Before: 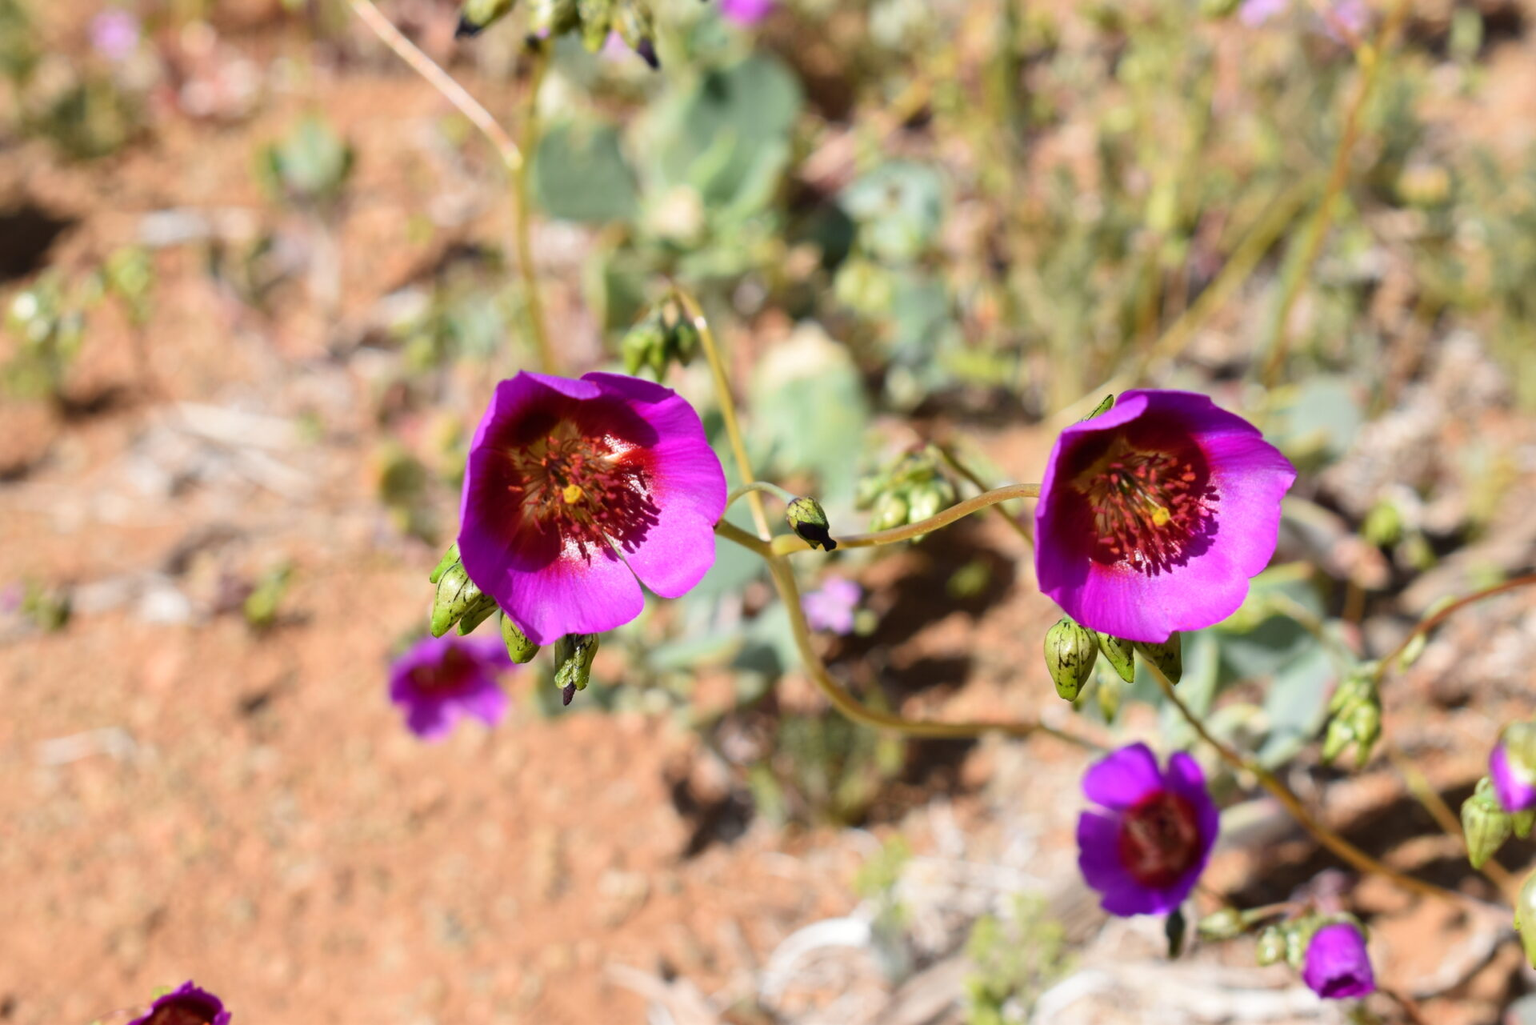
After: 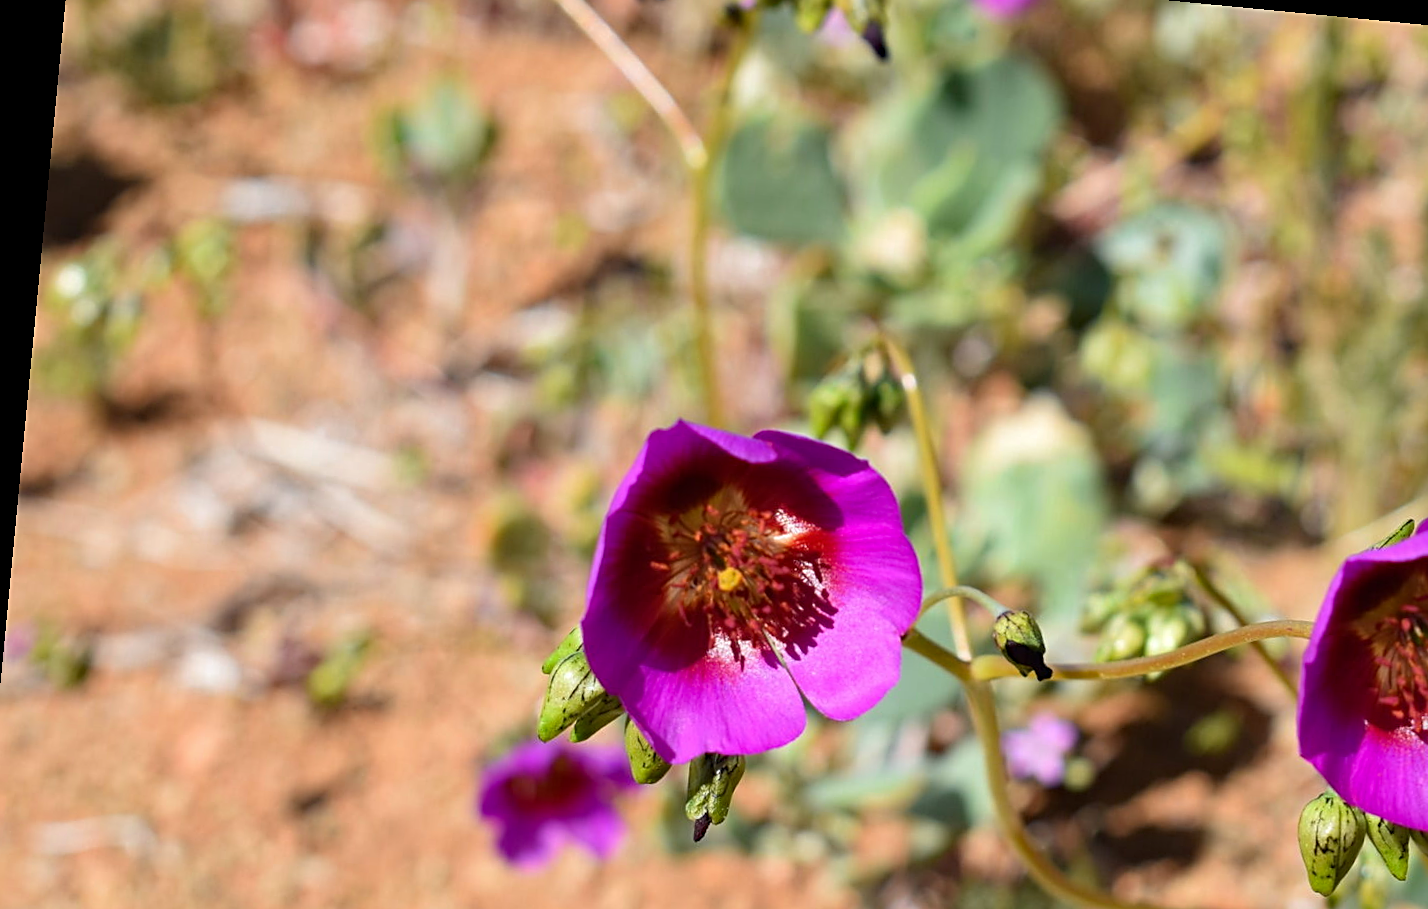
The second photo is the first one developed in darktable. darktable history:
haze removal: compatibility mode true, adaptive false
sharpen: on, module defaults
crop and rotate: angle -5.44°, left 2.242%, top 7.082%, right 27.467%, bottom 30.509%
exposure: exposure -0.053 EV, compensate exposure bias true, compensate highlight preservation false
